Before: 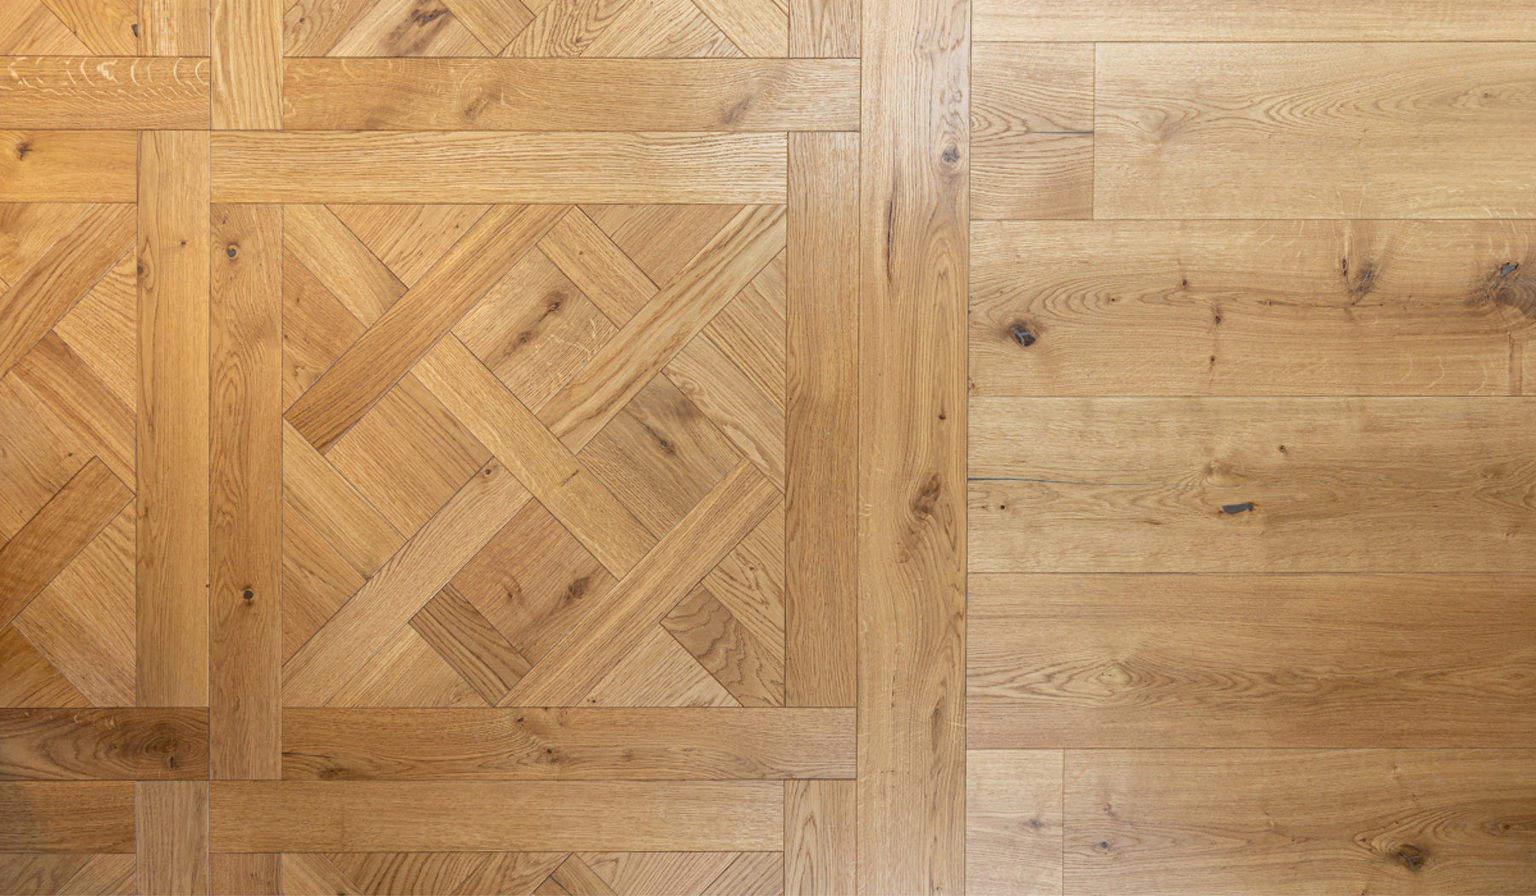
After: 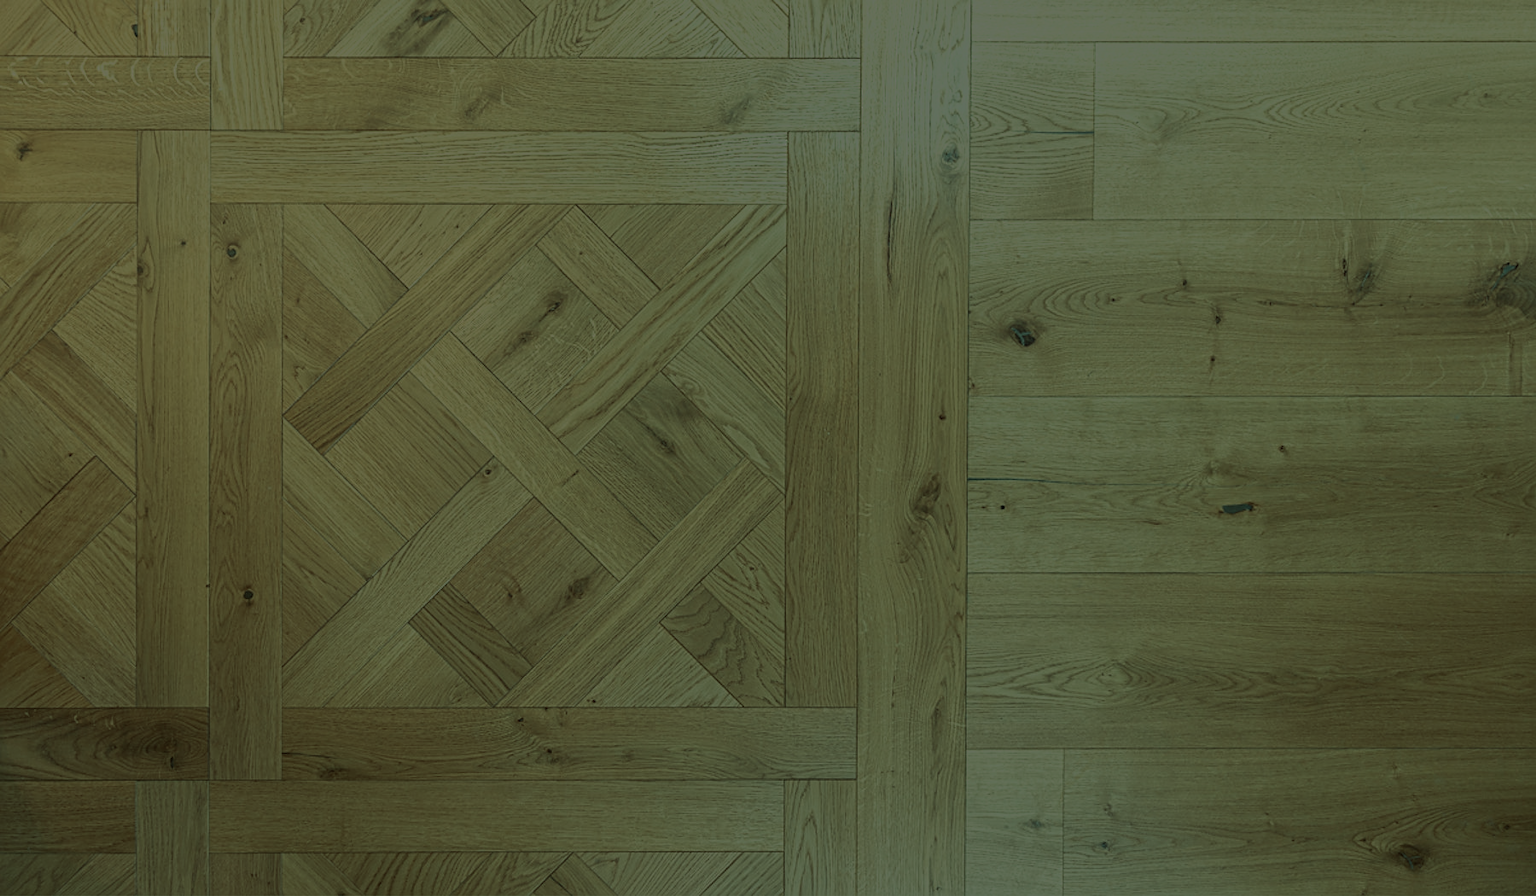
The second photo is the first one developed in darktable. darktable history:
sharpen: on, module defaults
color balance rgb: shadows lift › chroma 11.724%, shadows lift › hue 134.06°, shadows fall-off 298.991%, white fulcrum 1.99 EV, highlights fall-off 298.113%, perceptual saturation grading › global saturation 0.65%, perceptual brilliance grading › highlights 2.06%, perceptual brilliance grading › mid-tones -49.803%, perceptual brilliance grading › shadows -49.814%, mask middle-gray fulcrum 99.728%, global vibrance -24.549%, contrast gray fulcrum 38.277%
